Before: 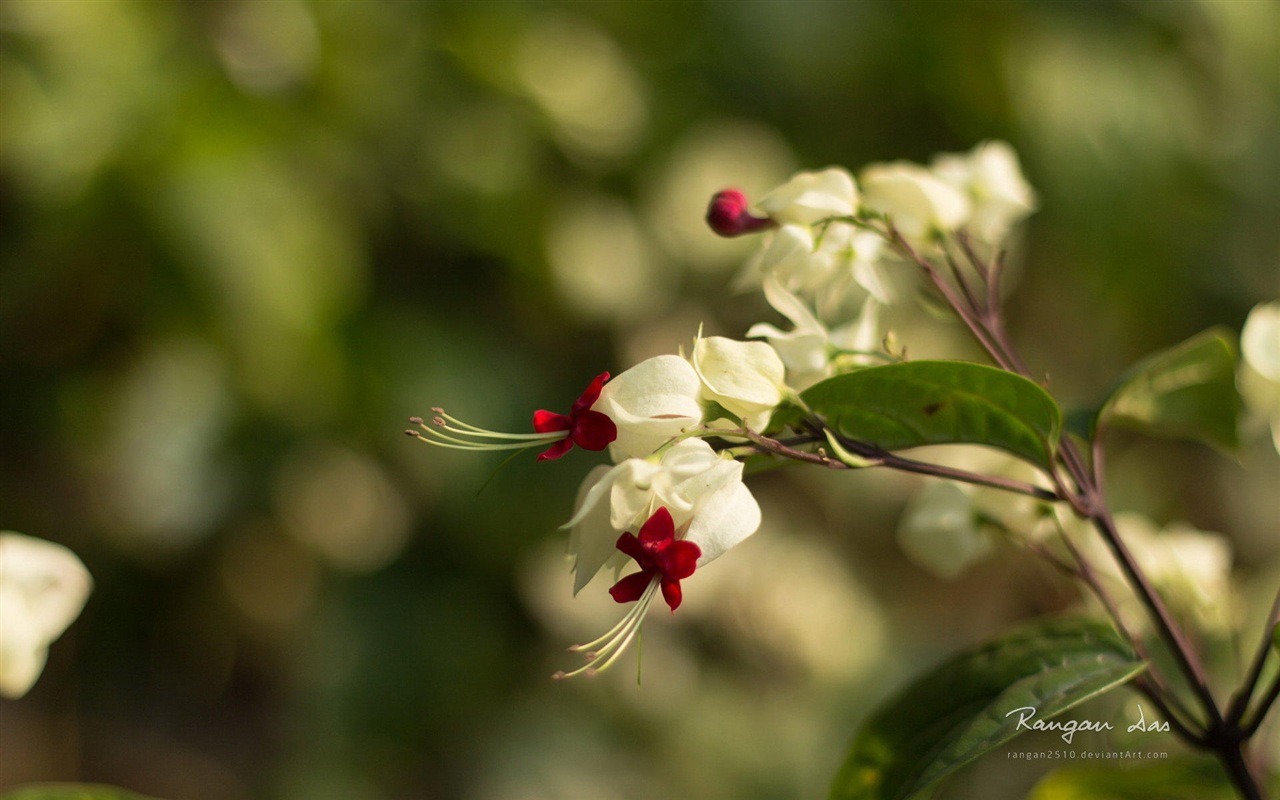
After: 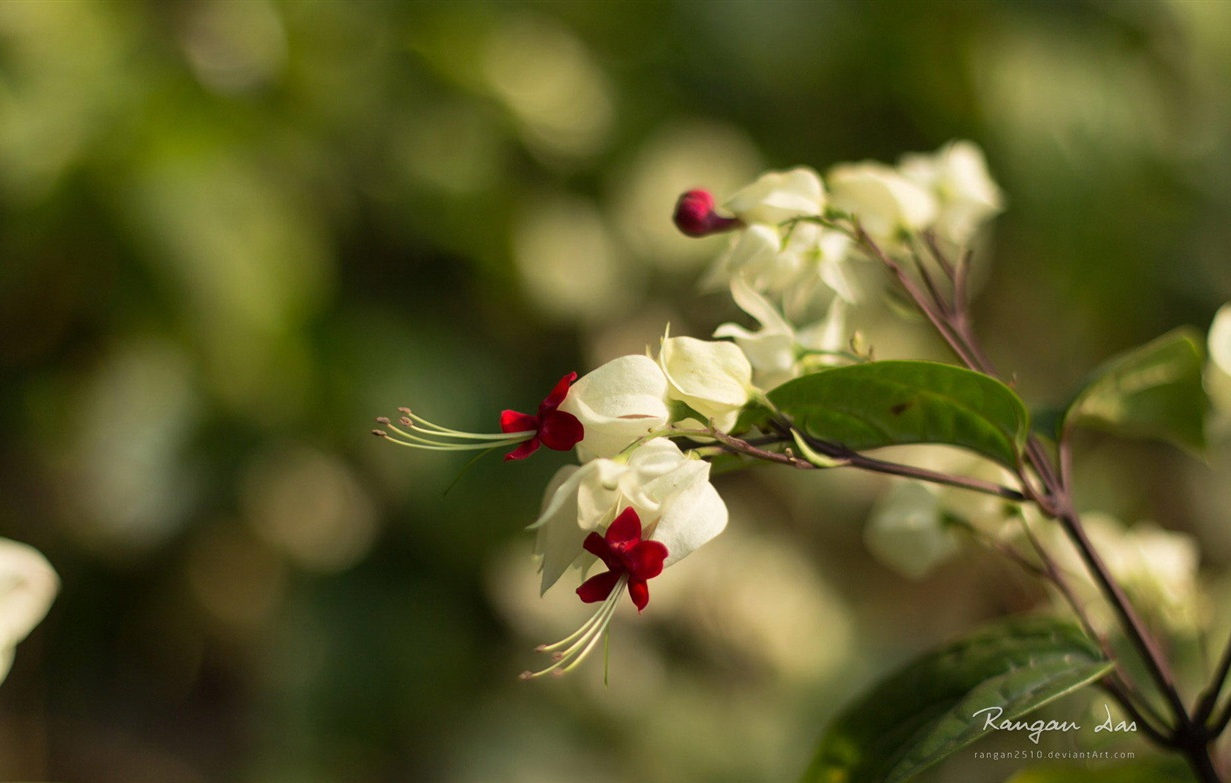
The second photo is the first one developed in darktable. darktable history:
crop and rotate: left 2.599%, right 1.156%, bottom 2.065%
